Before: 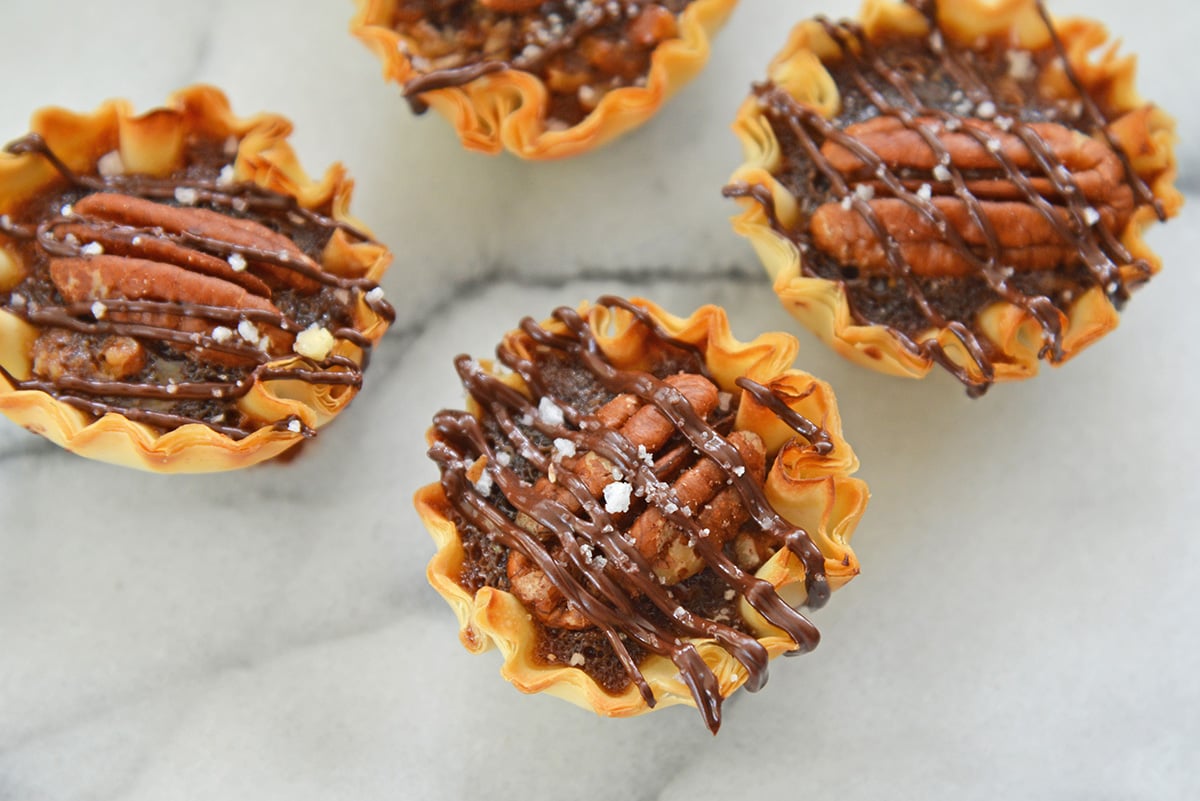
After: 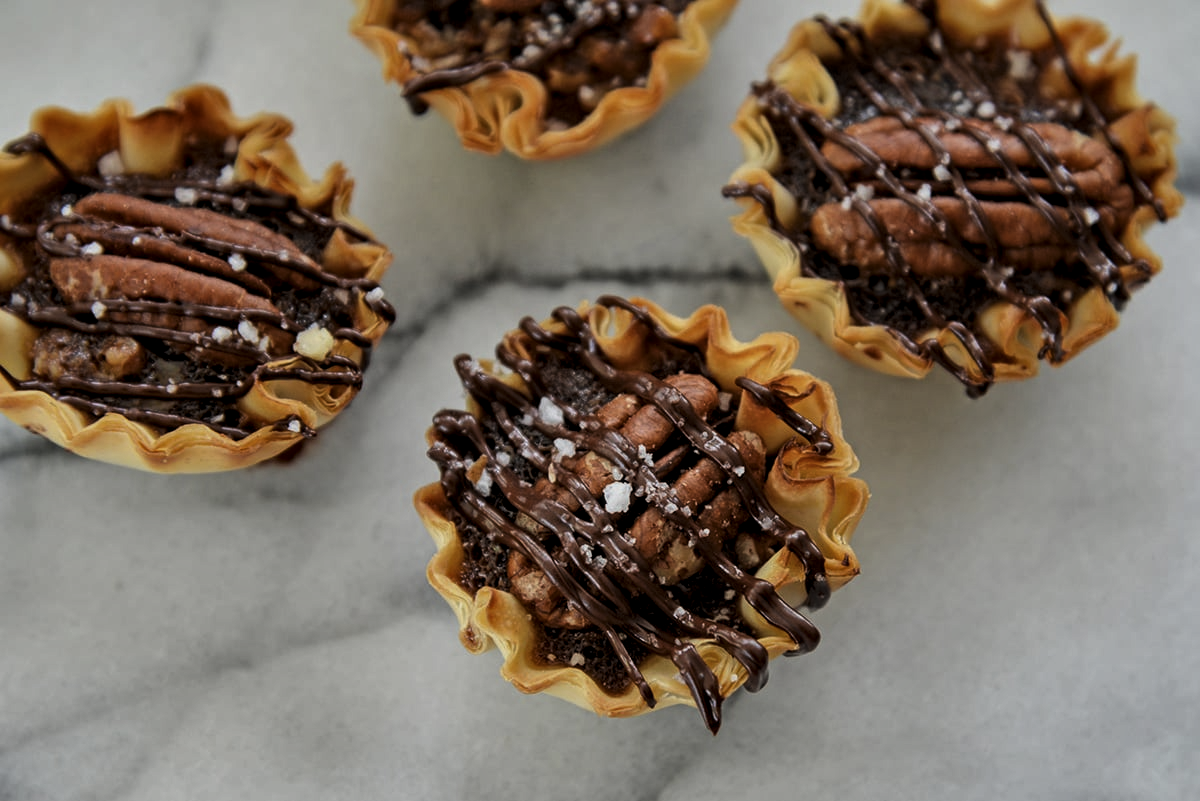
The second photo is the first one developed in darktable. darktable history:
local contrast: on, module defaults
levels: gray 50.71%, levels [0.101, 0.578, 0.953]
exposure: exposure -0.459 EV, compensate exposure bias true, compensate highlight preservation false
shadows and highlights: low approximation 0.01, soften with gaussian
